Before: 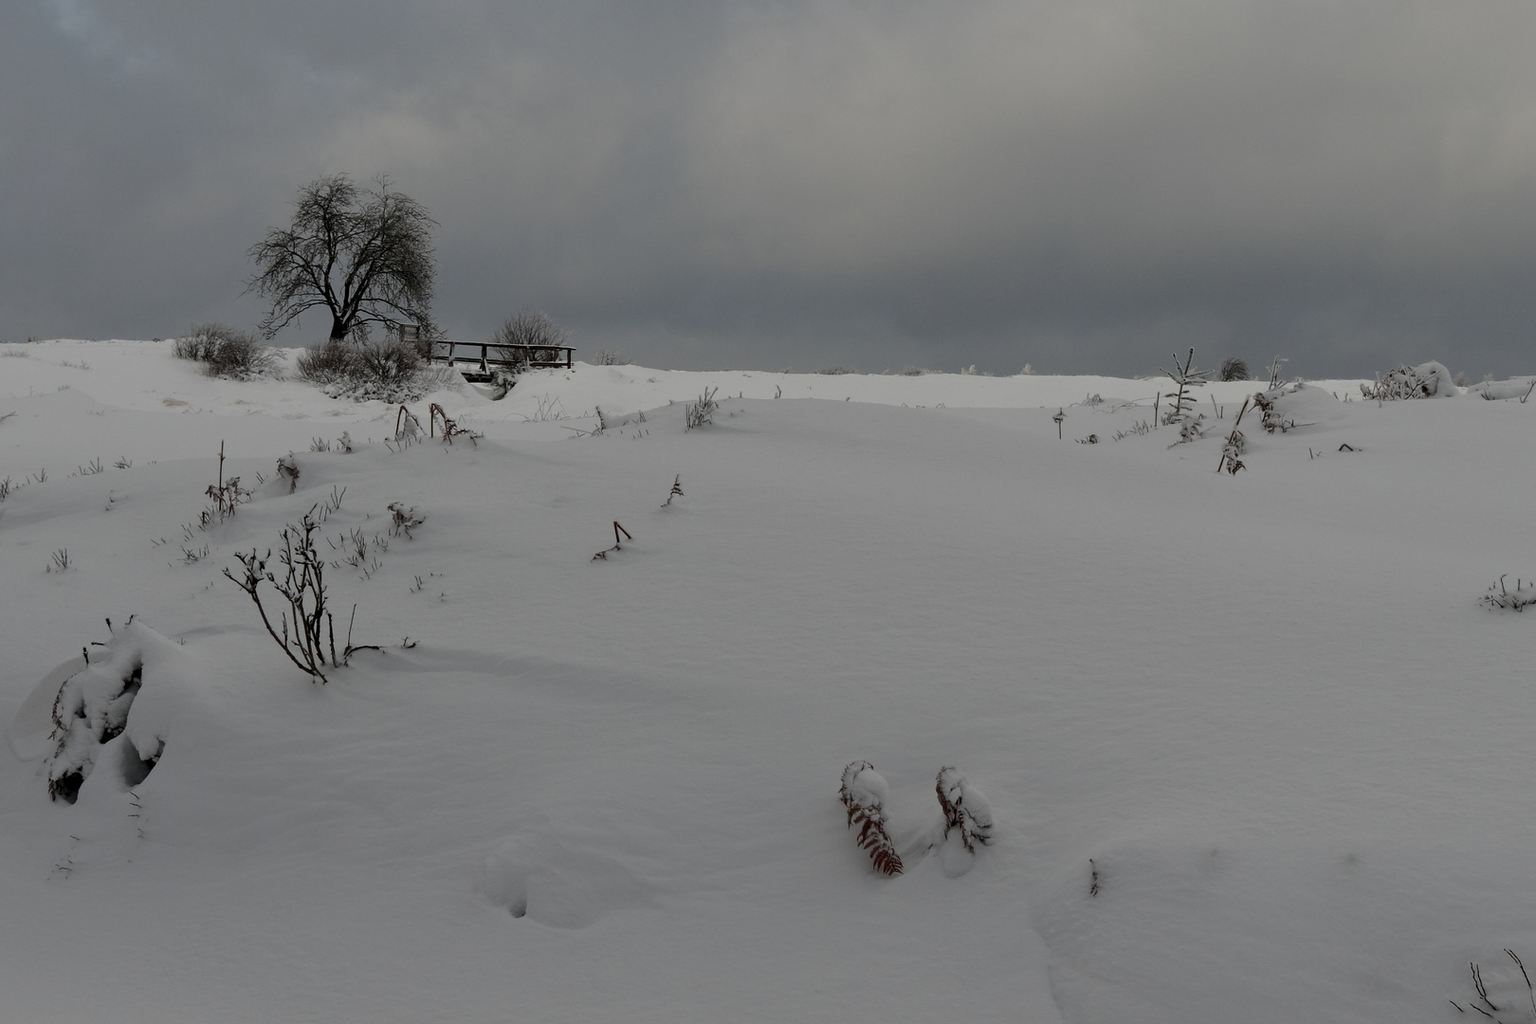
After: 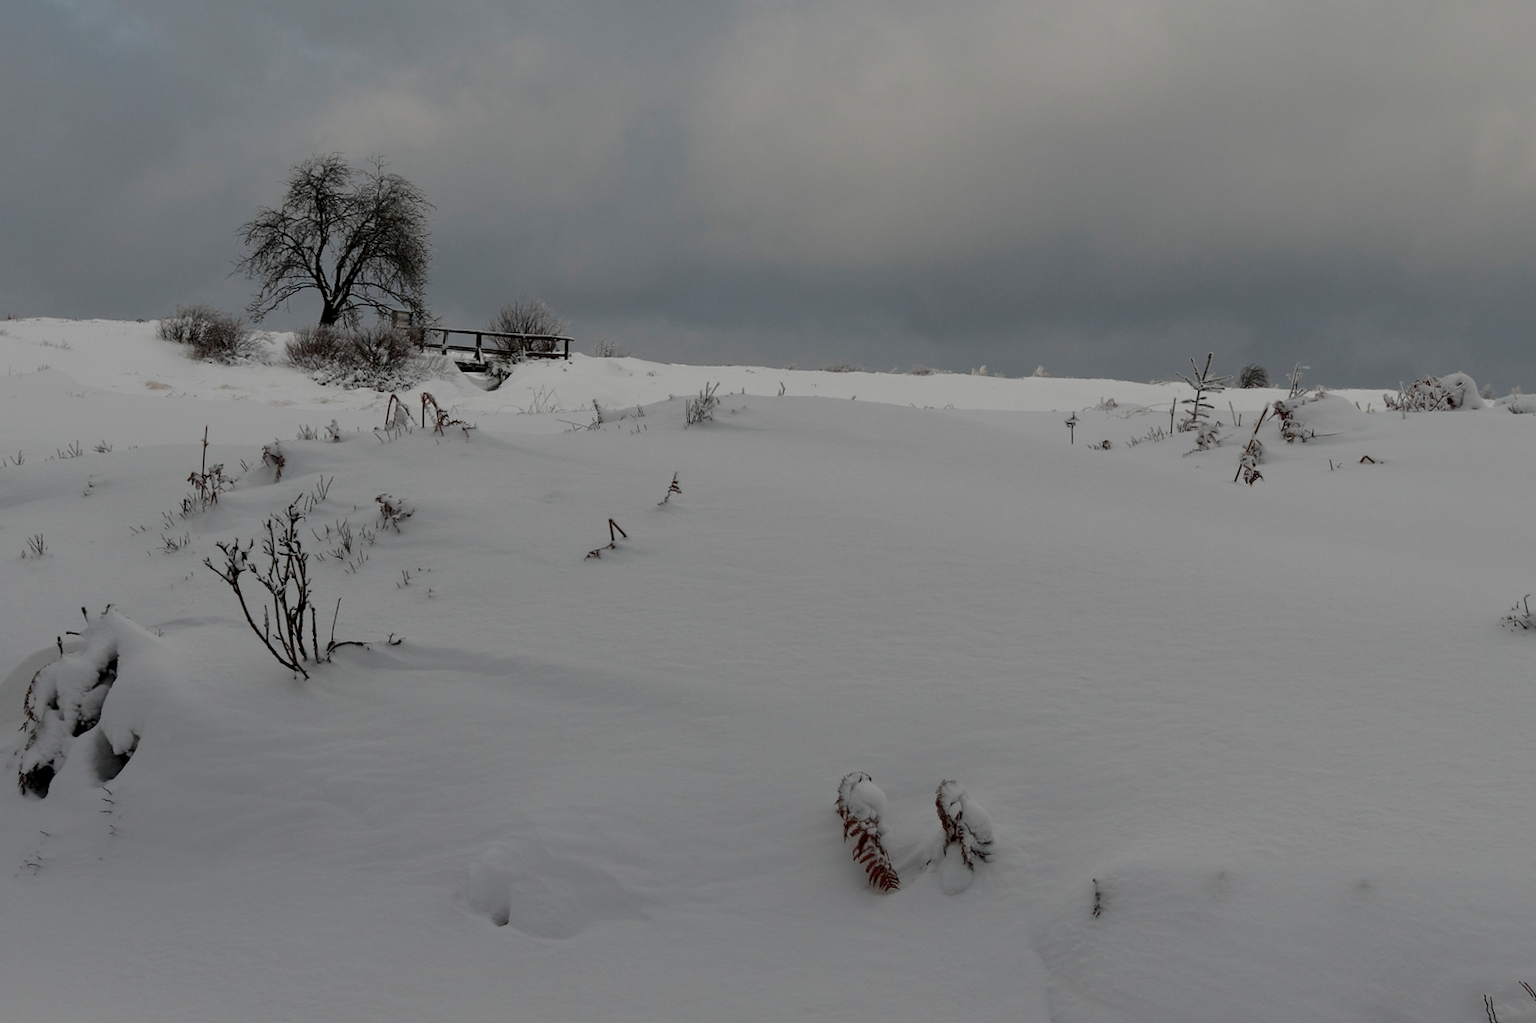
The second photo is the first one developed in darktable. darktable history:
crop and rotate: angle -1.29°
